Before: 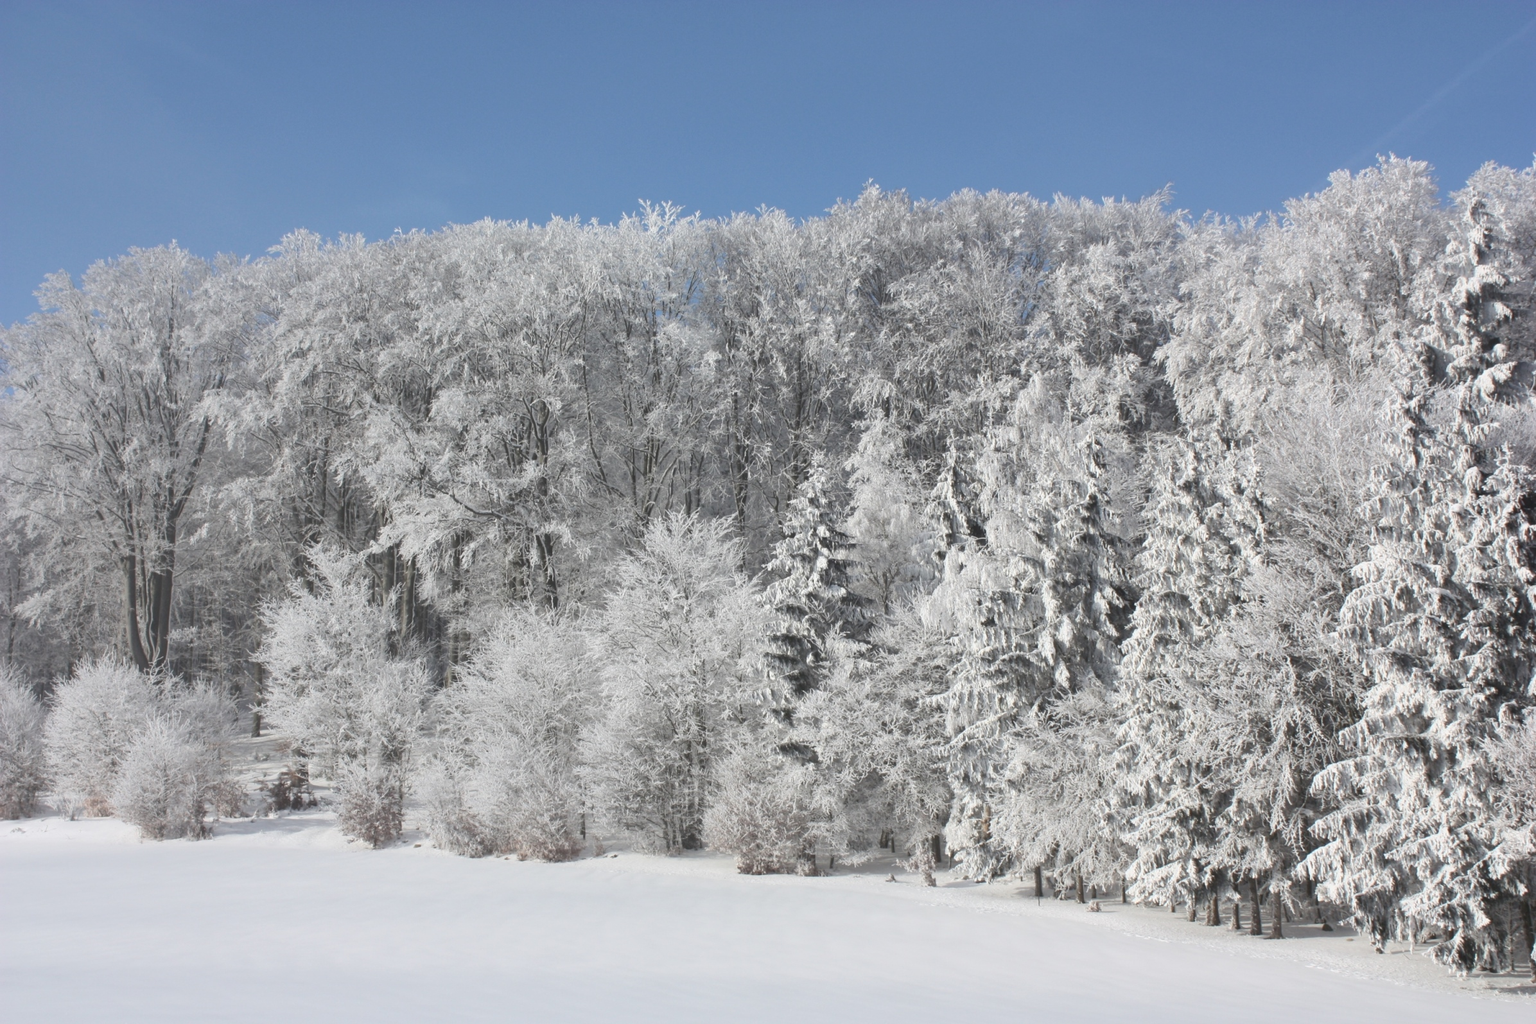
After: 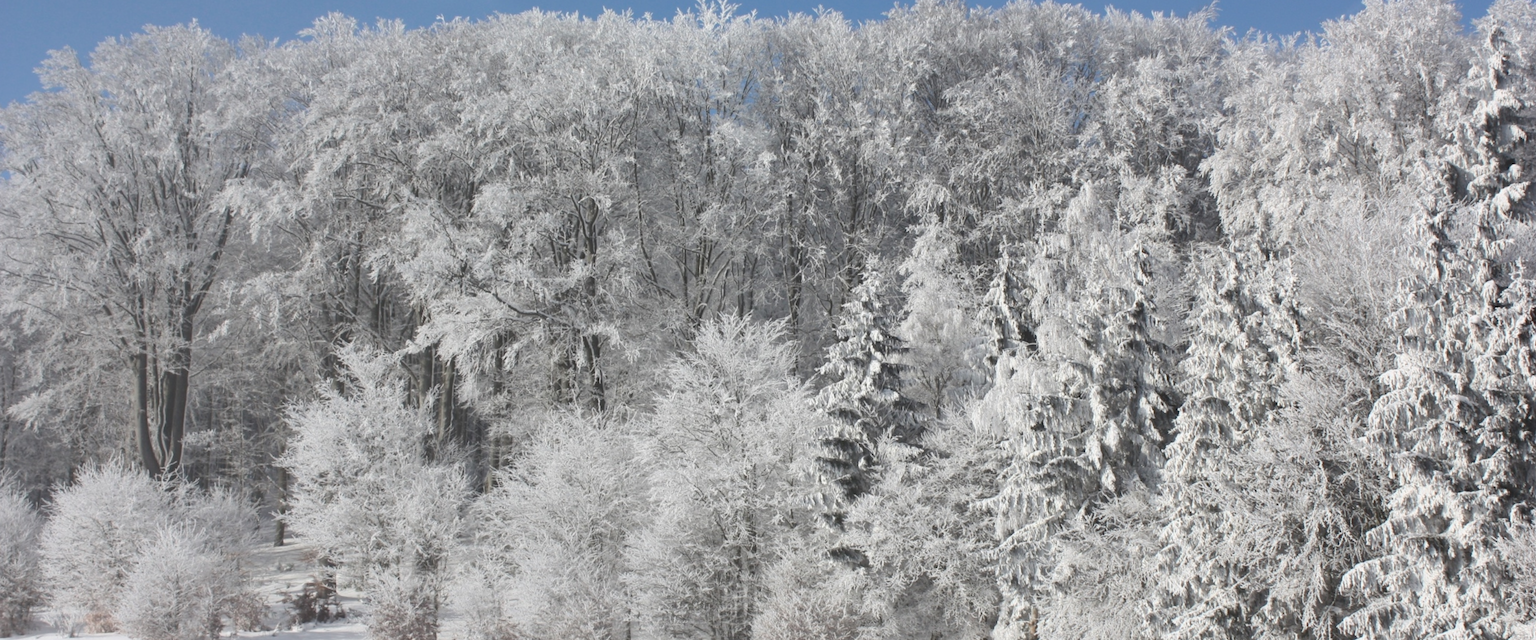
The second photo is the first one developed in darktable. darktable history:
crop: top 16.727%, bottom 16.727%
rotate and perspective: rotation 0.679°, lens shift (horizontal) 0.136, crop left 0.009, crop right 0.991, crop top 0.078, crop bottom 0.95
color zones: curves: ch0 [(0, 0.5) (0.143, 0.5) (0.286, 0.5) (0.429, 0.5) (0.62, 0.489) (0.714, 0.445) (0.844, 0.496) (1, 0.5)]; ch1 [(0, 0.5) (0.143, 0.5) (0.286, 0.5) (0.429, 0.5) (0.571, 0.5) (0.714, 0.523) (0.857, 0.5) (1, 0.5)]
